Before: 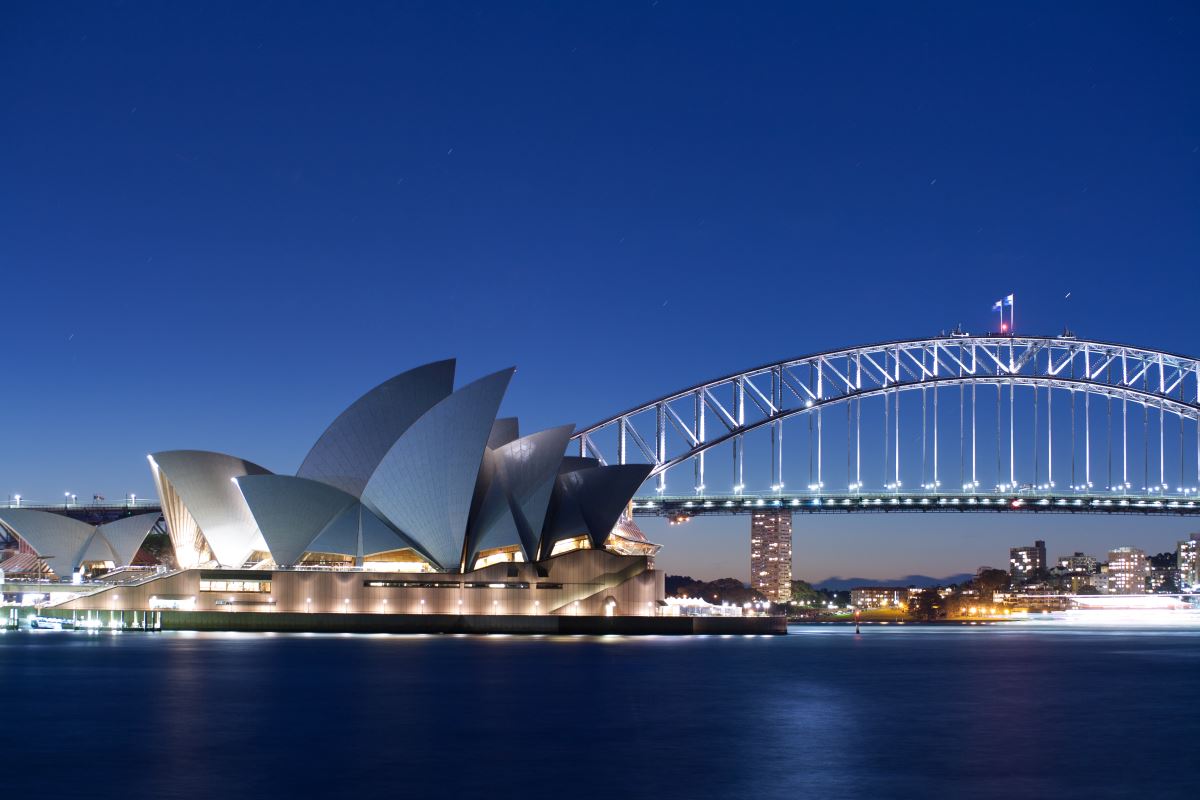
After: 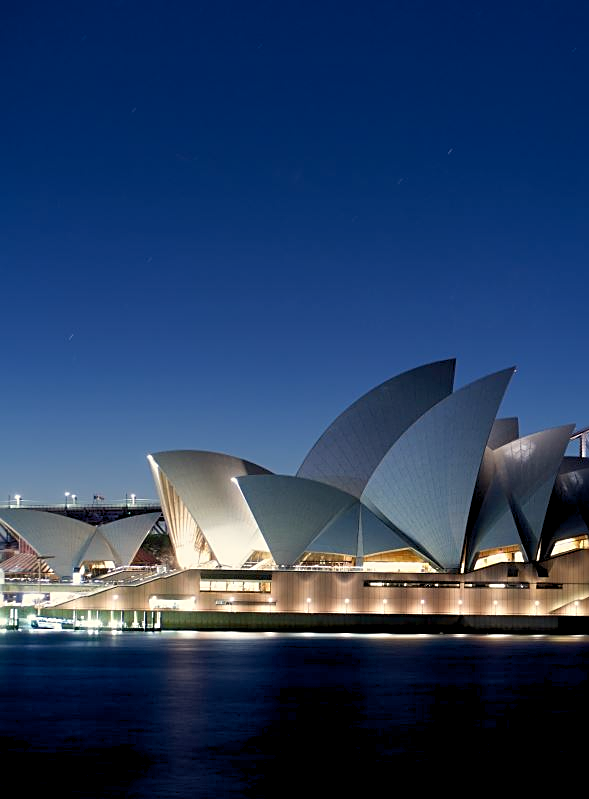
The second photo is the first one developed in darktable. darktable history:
crop and rotate: left 0%, top 0%, right 50.845%
levels: levels [0.018, 0.493, 1]
white balance: red 1.029, blue 0.92
exposure: black level correction 0.007, compensate highlight preservation false
sharpen: on, module defaults
graduated density: on, module defaults
